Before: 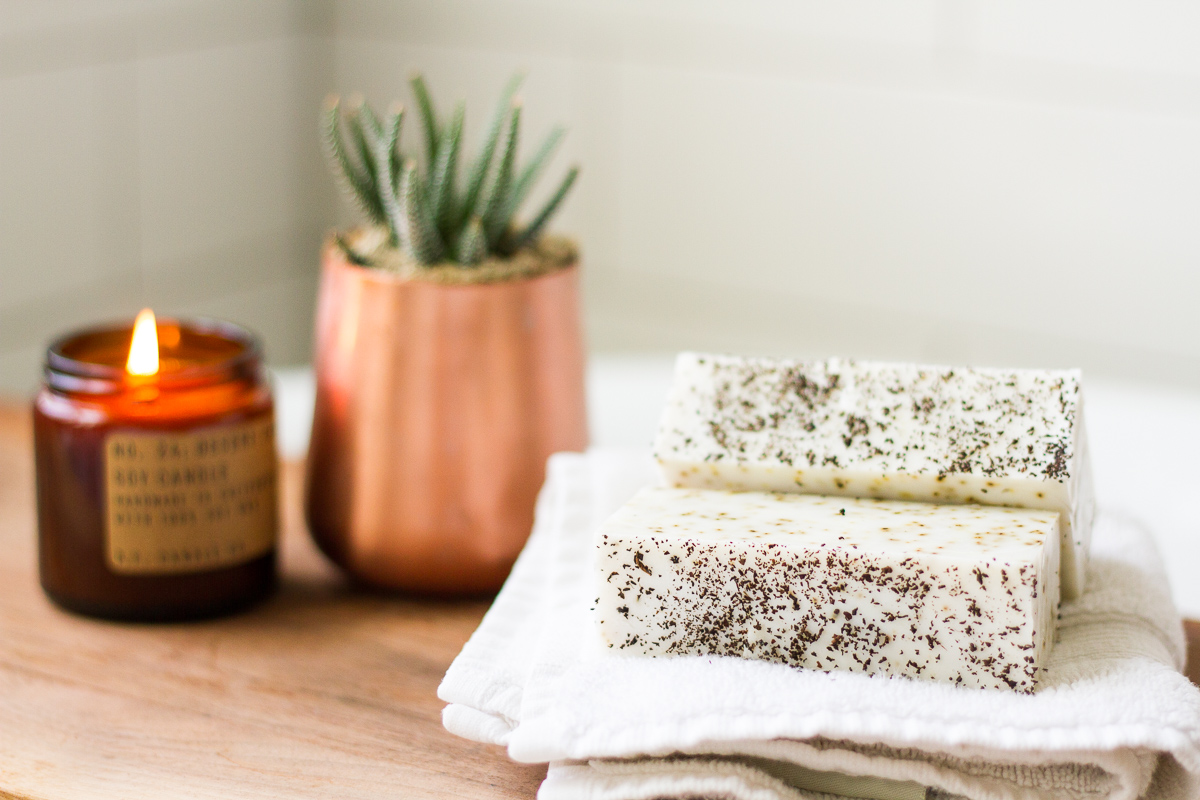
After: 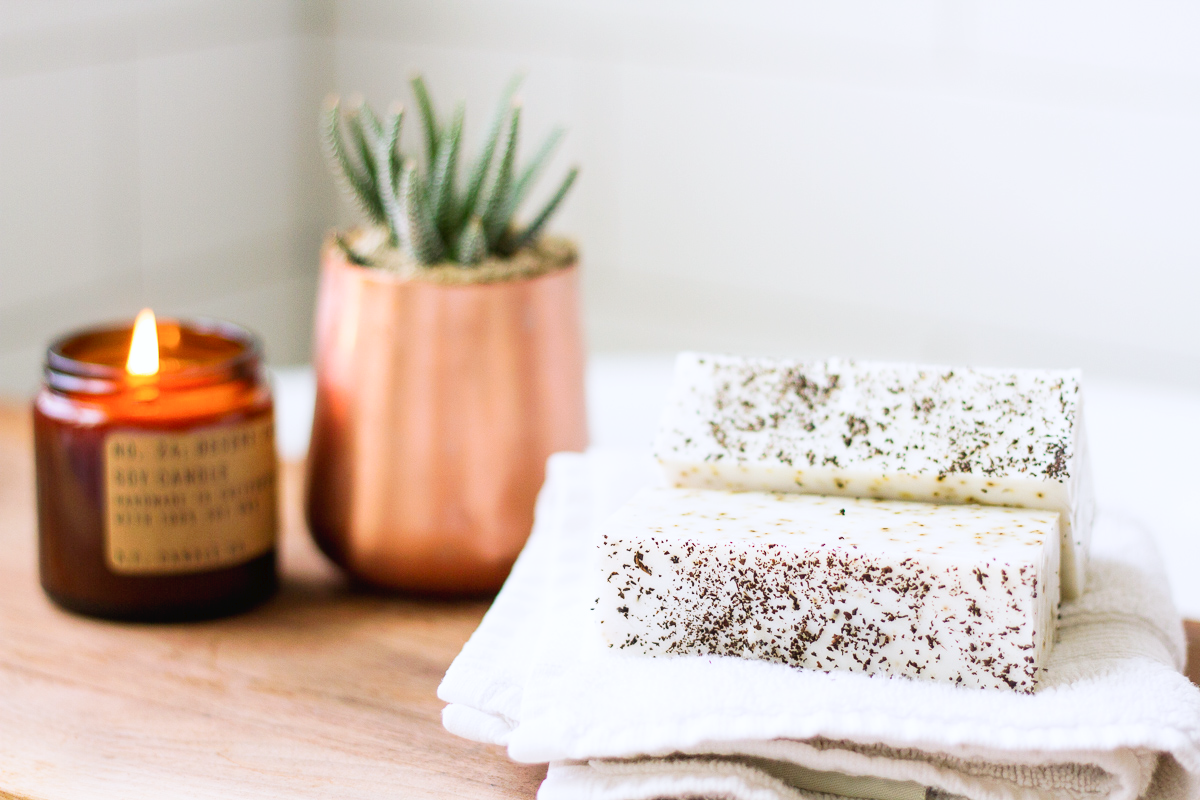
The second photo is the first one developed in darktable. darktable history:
tone curve: curves: ch0 [(0, 0) (0.003, 0.019) (0.011, 0.022) (0.025, 0.025) (0.044, 0.04) (0.069, 0.069) (0.1, 0.108) (0.136, 0.152) (0.177, 0.199) (0.224, 0.26) (0.277, 0.321) (0.335, 0.392) (0.399, 0.472) (0.468, 0.547) (0.543, 0.624) (0.623, 0.713) (0.709, 0.786) (0.801, 0.865) (0.898, 0.939) (1, 1)], preserve colors none
color calibration: illuminant as shot in camera, x 0.358, y 0.373, temperature 4628.91 K
